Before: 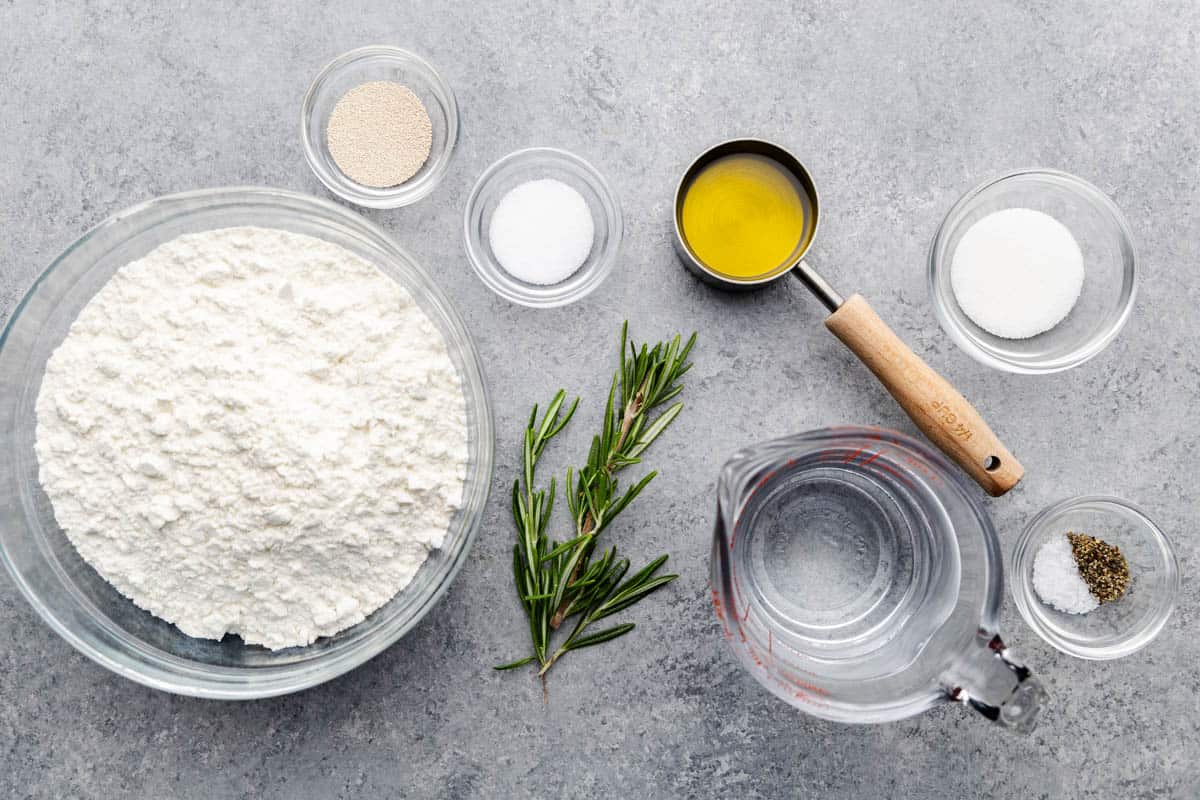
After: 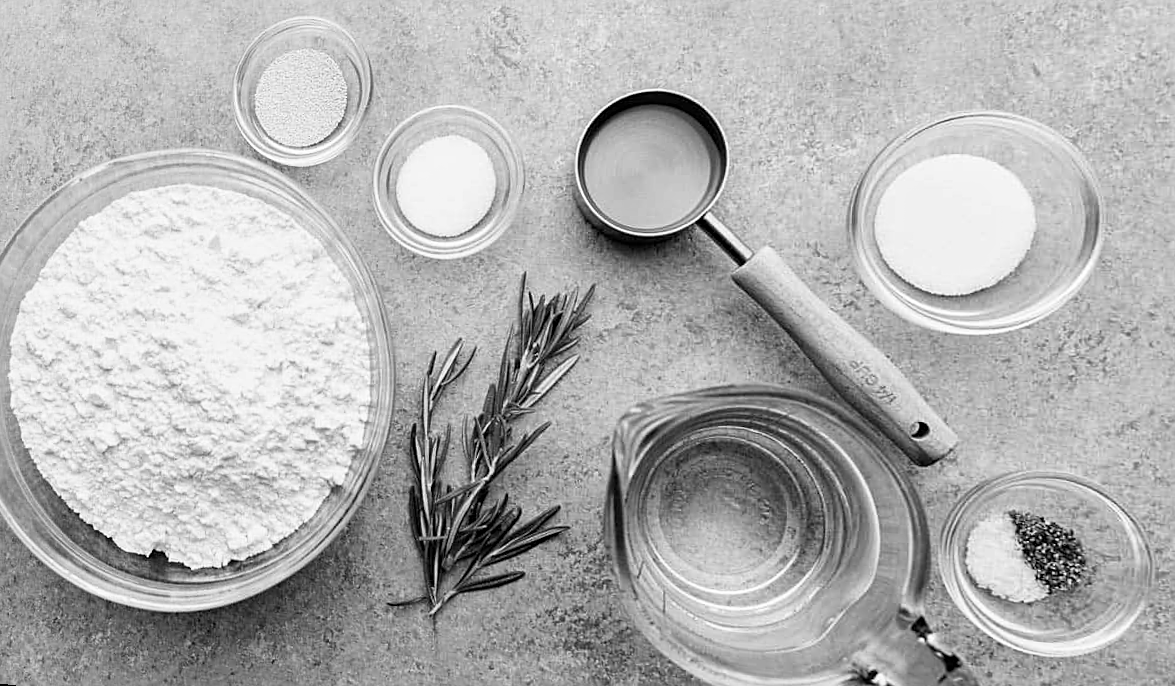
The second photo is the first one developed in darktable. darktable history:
local contrast: mode bilateral grid, contrast 20, coarseness 50, detail 120%, midtone range 0.2
sharpen: on, module defaults
filmic rgb: black relative exposure -16 EV, white relative exposure 2.93 EV, hardness 10.04, color science v6 (2022)
monochrome: on, module defaults
rotate and perspective: rotation 1.69°, lens shift (vertical) -0.023, lens shift (horizontal) -0.291, crop left 0.025, crop right 0.988, crop top 0.092, crop bottom 0.842
